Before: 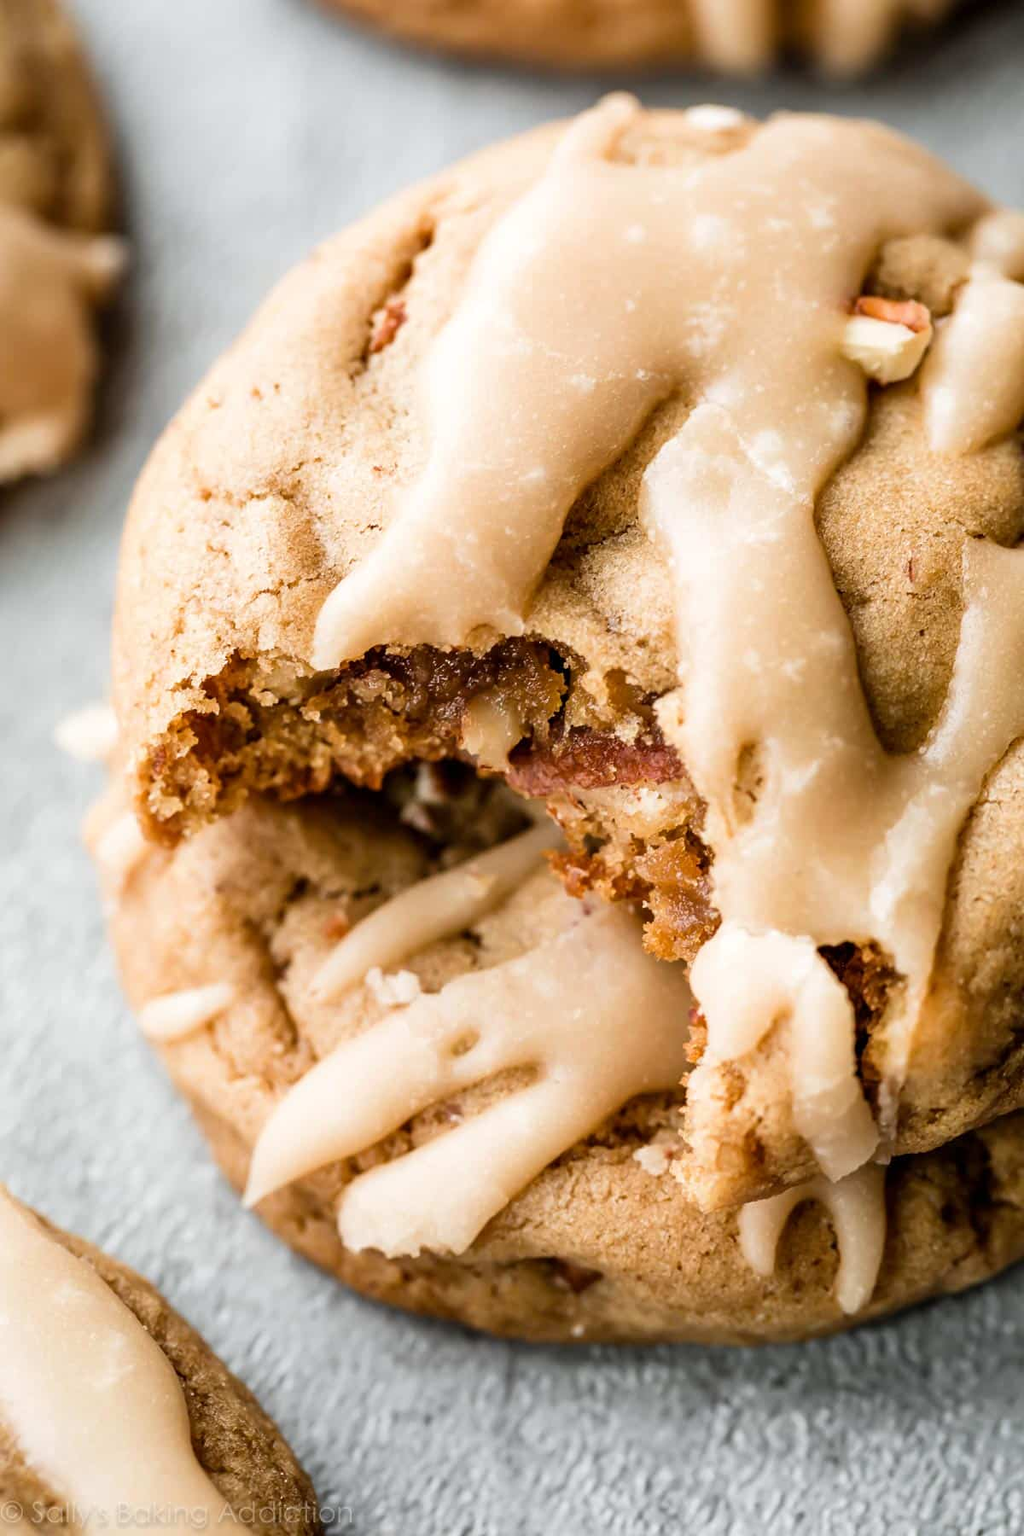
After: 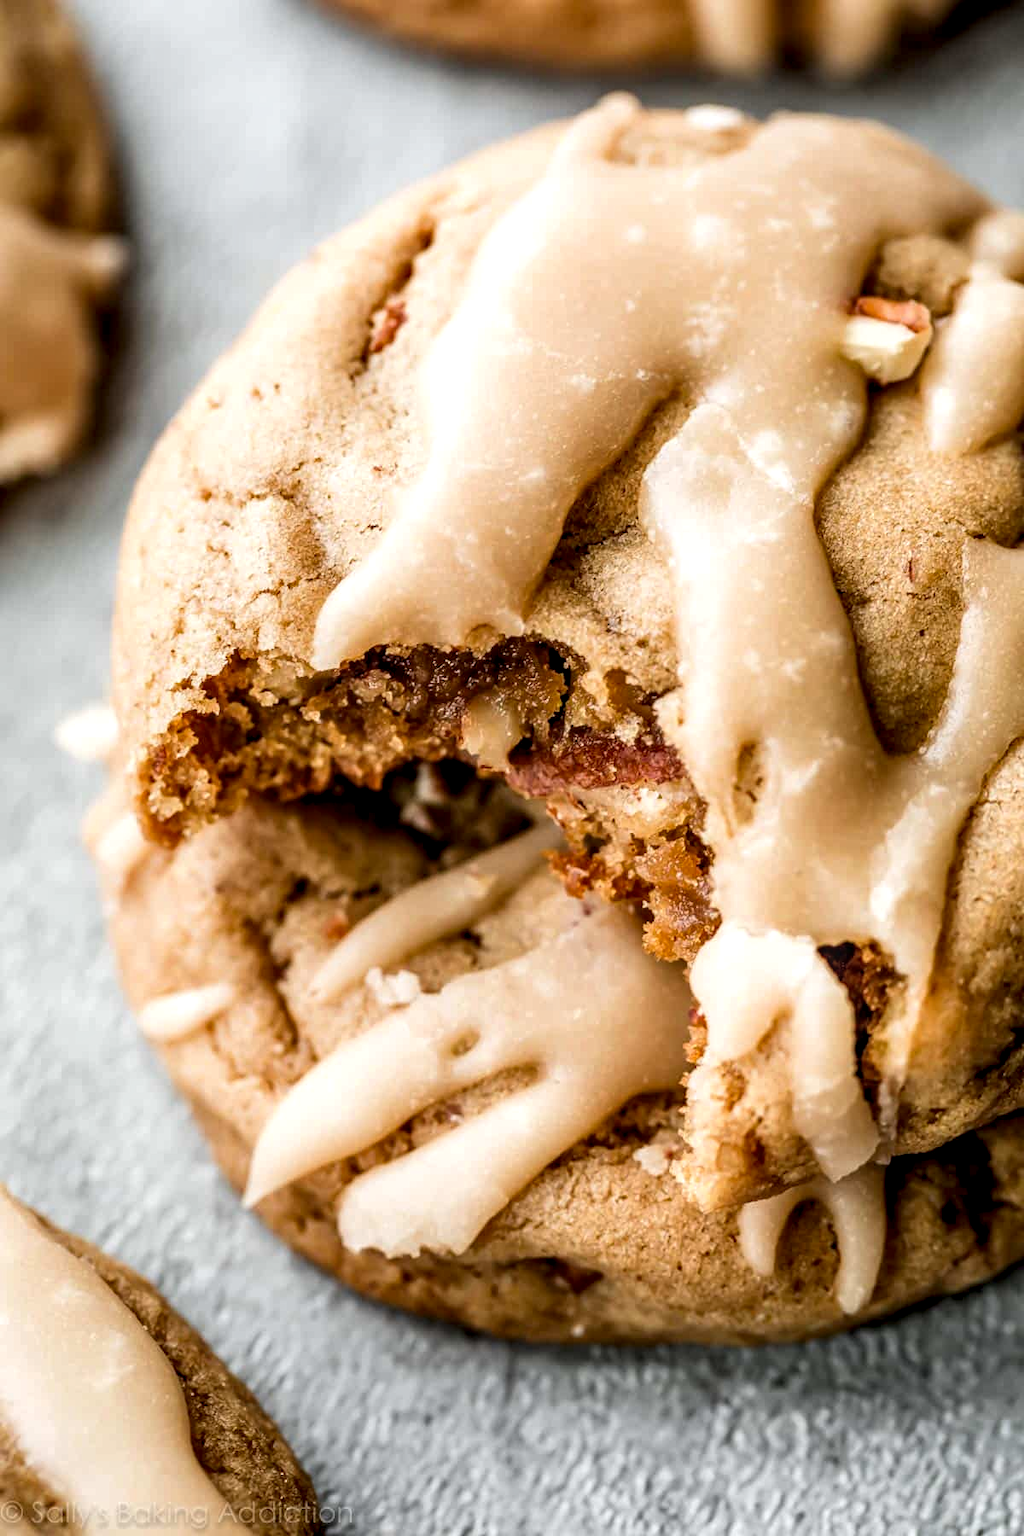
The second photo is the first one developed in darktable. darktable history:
local contrast: highlights 57%, detail 145%
contrast brightness saturation: contrast -0.024, brightness -0.013, saturation 0.036
